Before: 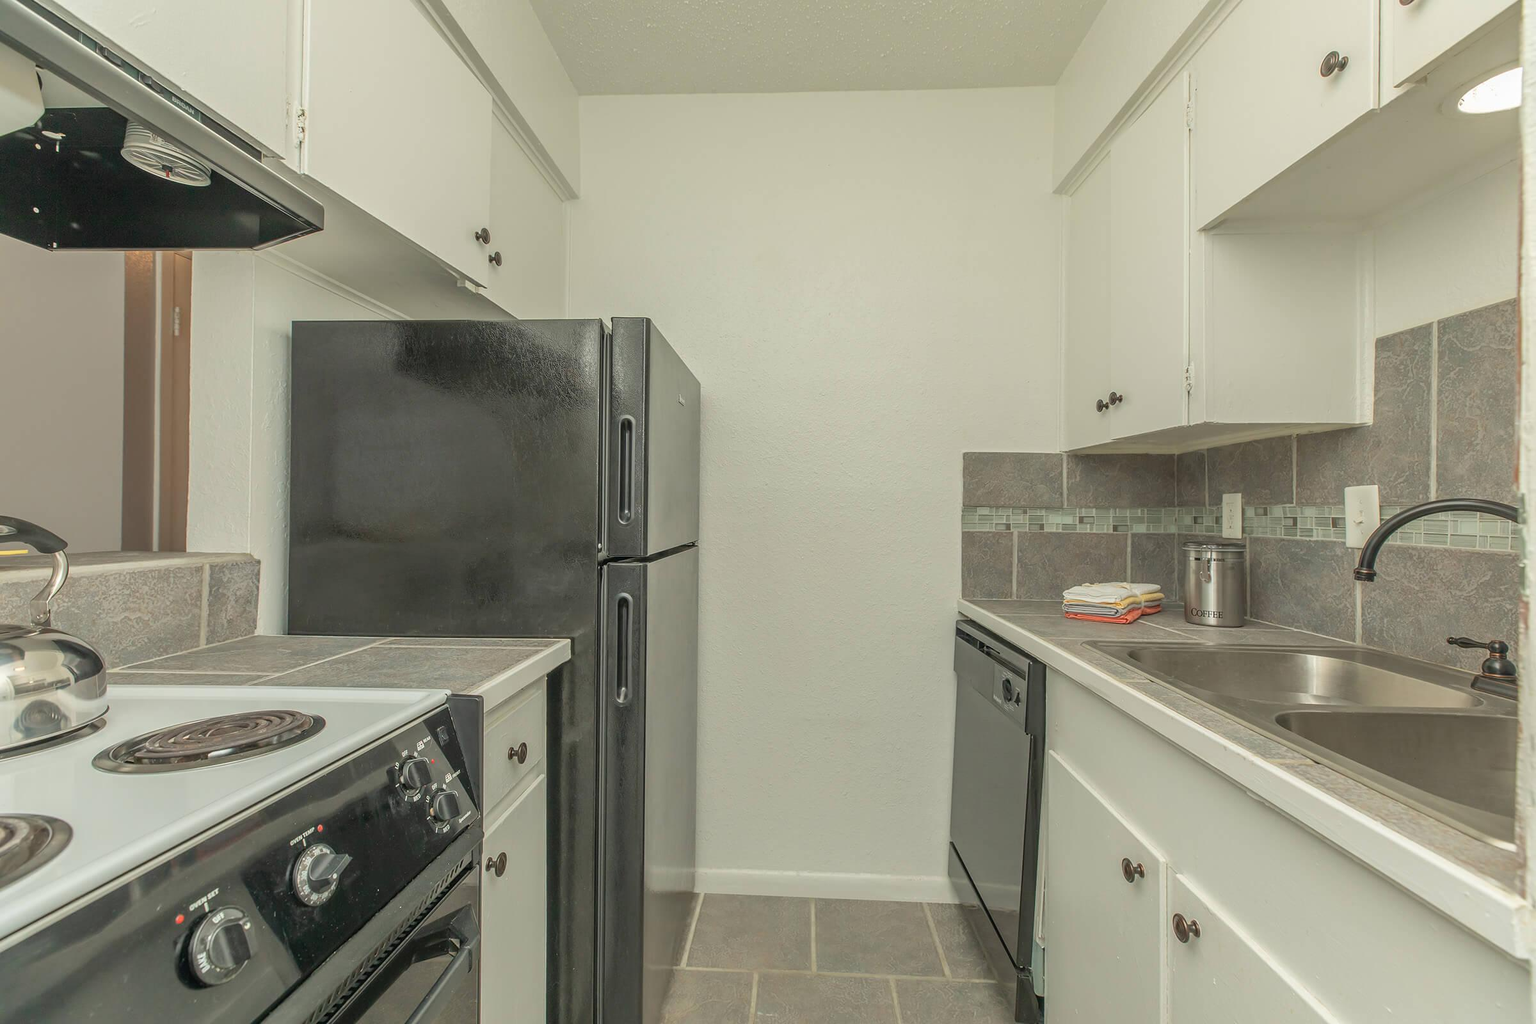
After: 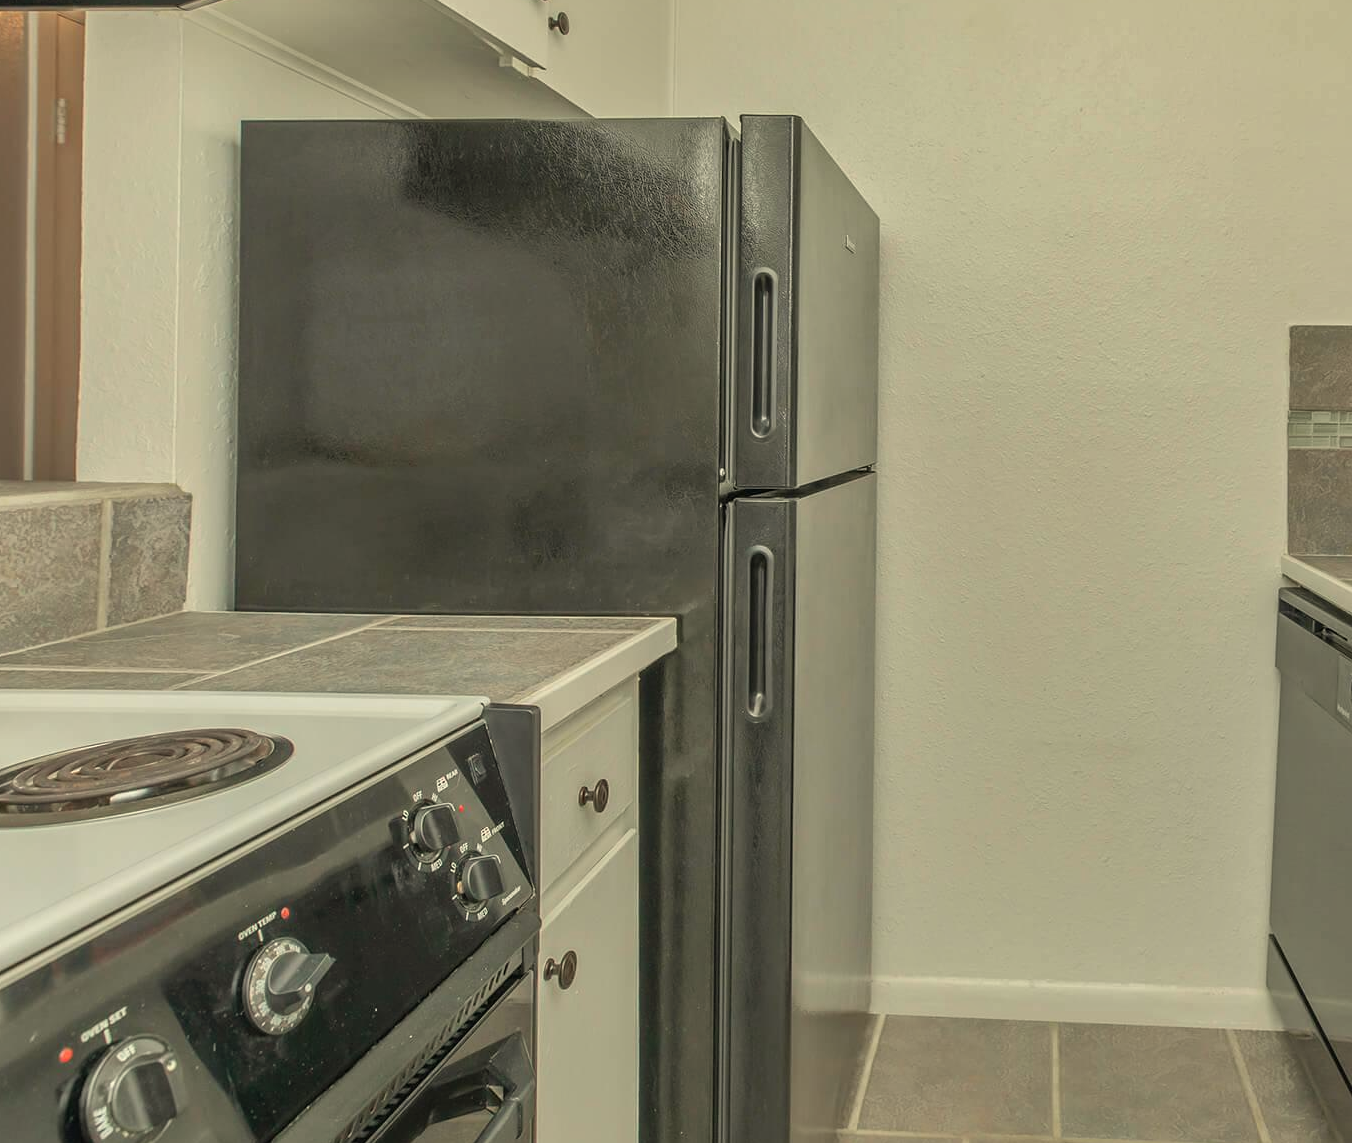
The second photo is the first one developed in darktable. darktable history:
white balance: red 1.029, blue 0.92
crop: left 8.966%, top 23.852%, right 34.699%, bottom 4.703%
shadows and highlights: shadows 12, white point adjustment 1.2, soften with gaussian
